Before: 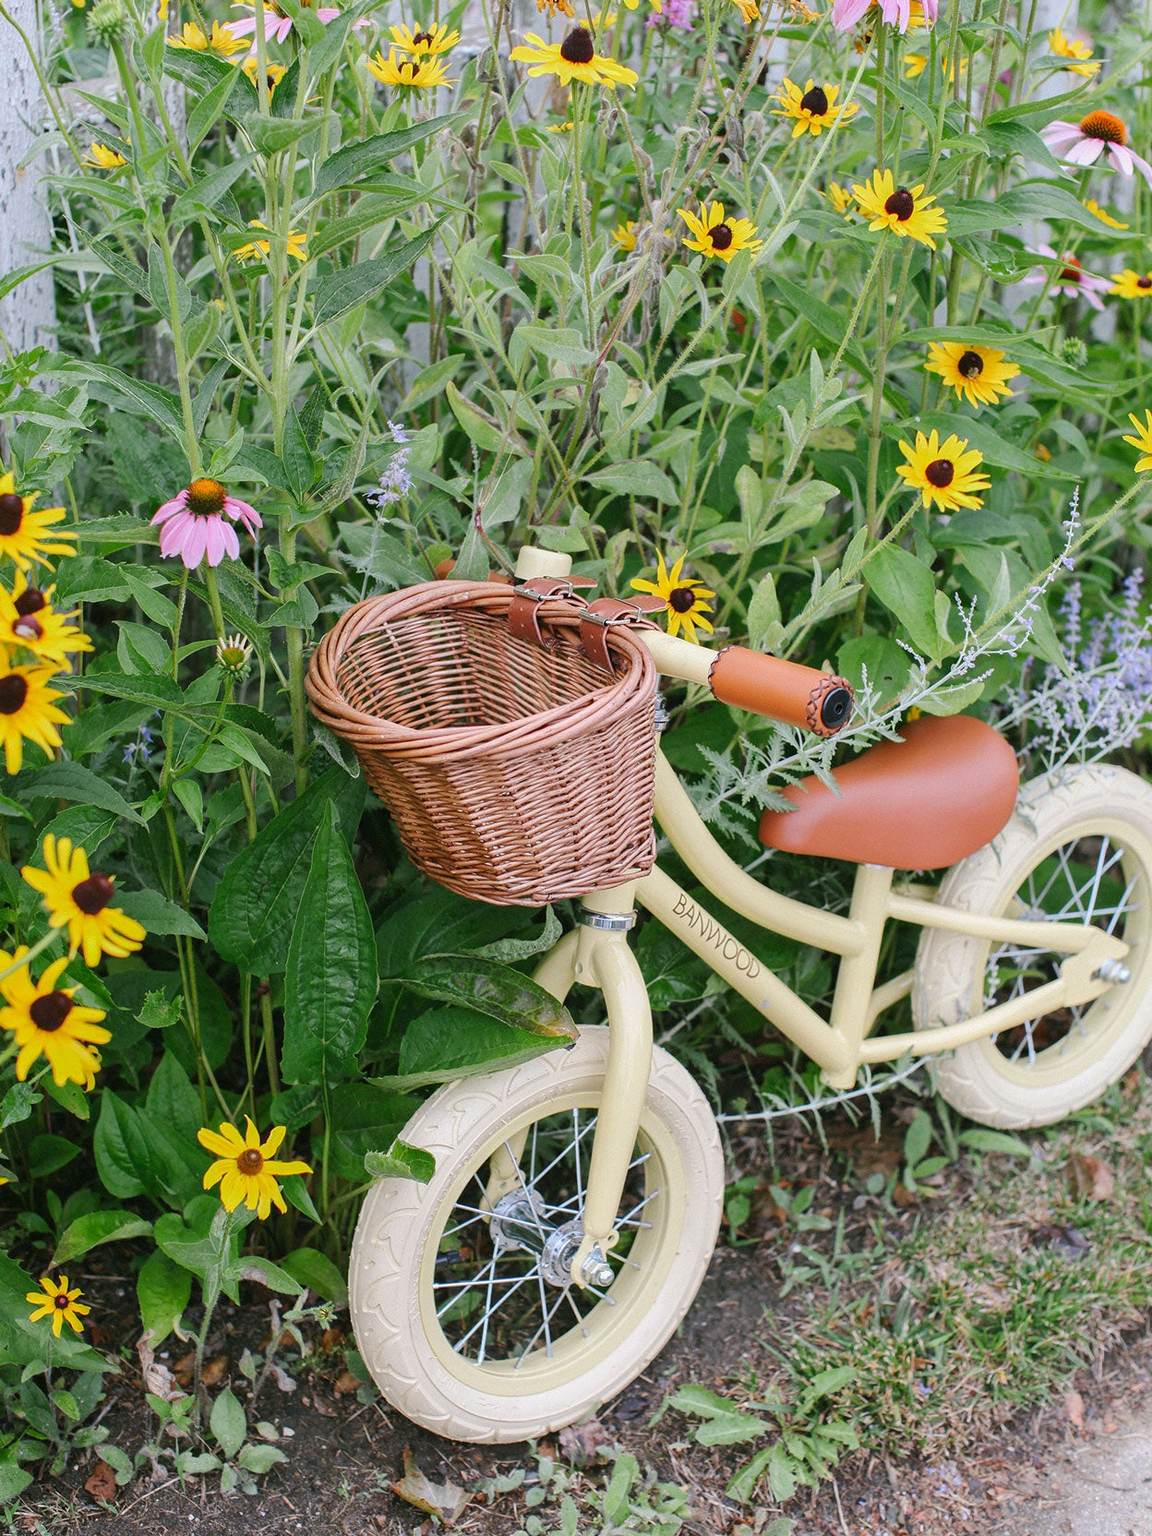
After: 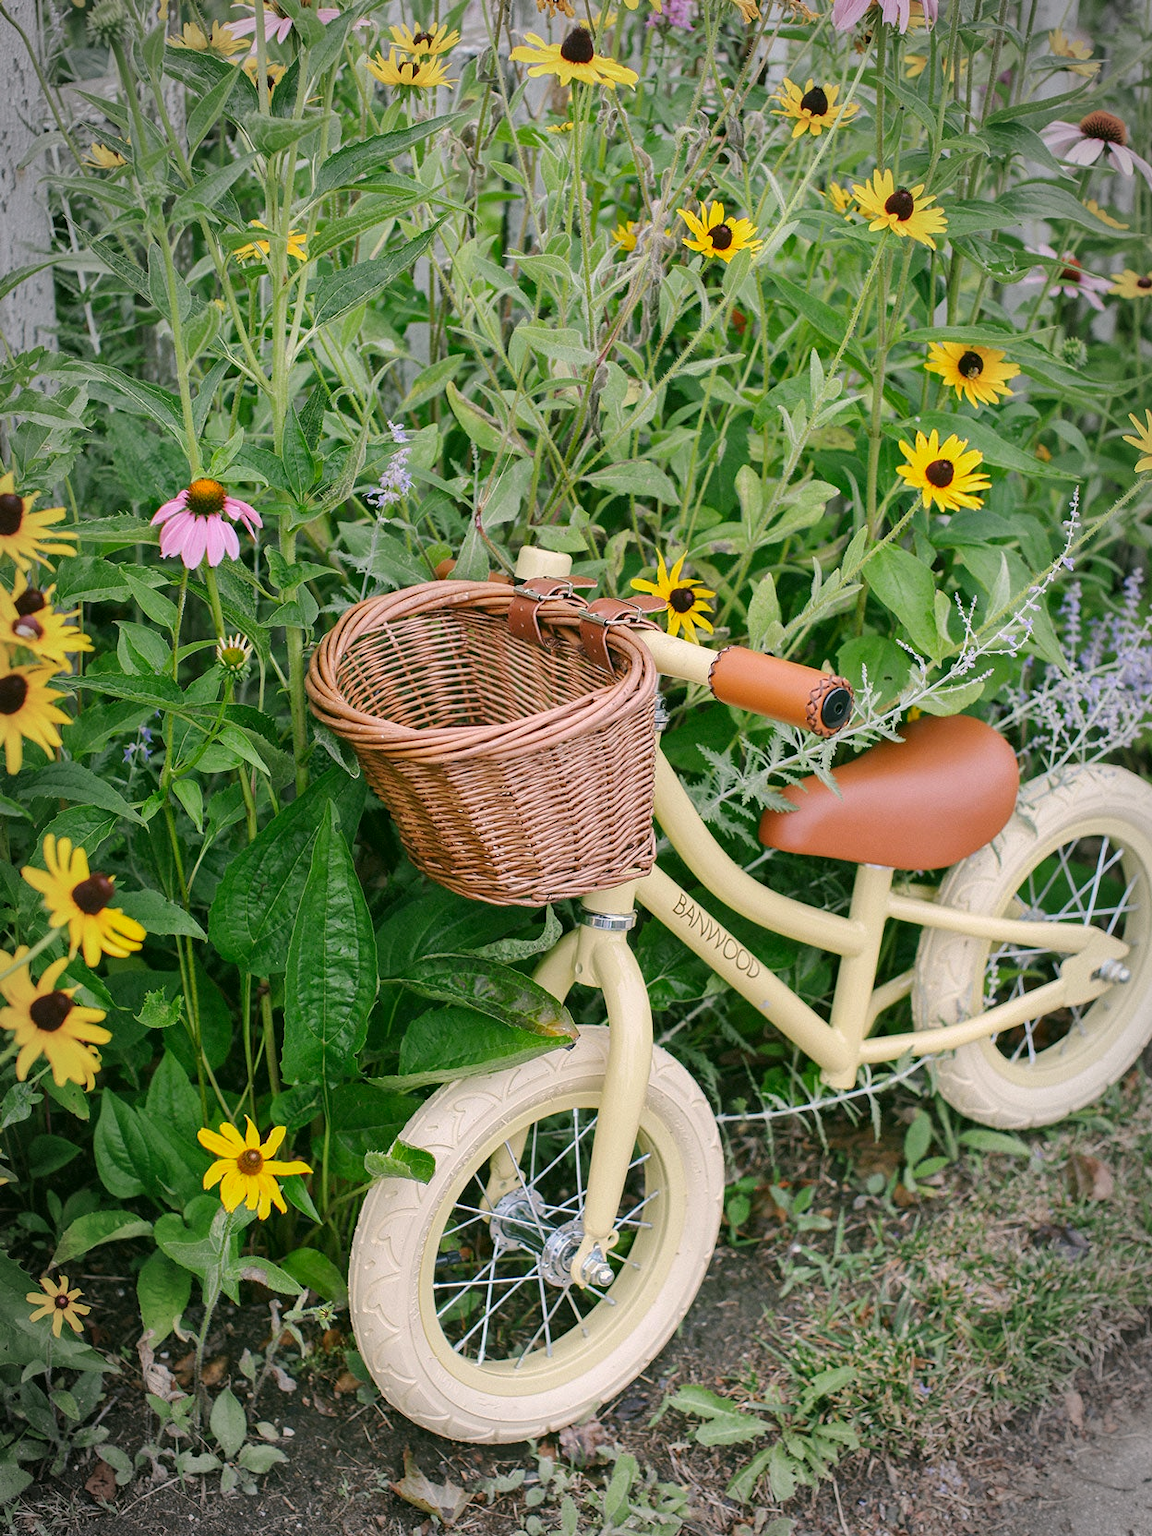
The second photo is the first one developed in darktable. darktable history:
color correction: highlights a* 4.02, highlights b* 4.98, shadows a* -7.55, shadows b* 4.98
vignetting: automatic ratio true
shadows and highlights: soften with gaussian
